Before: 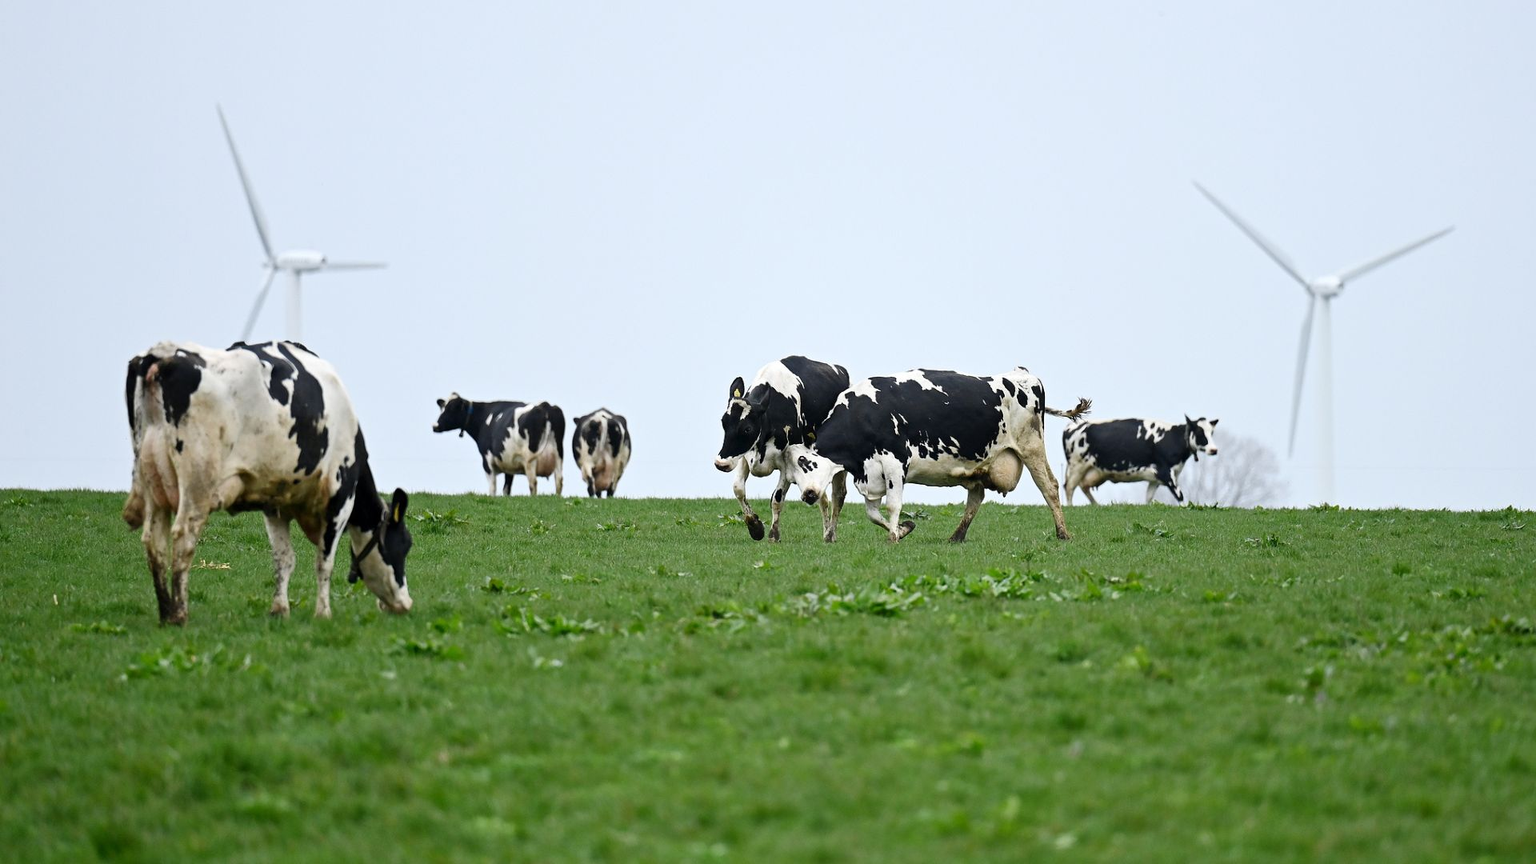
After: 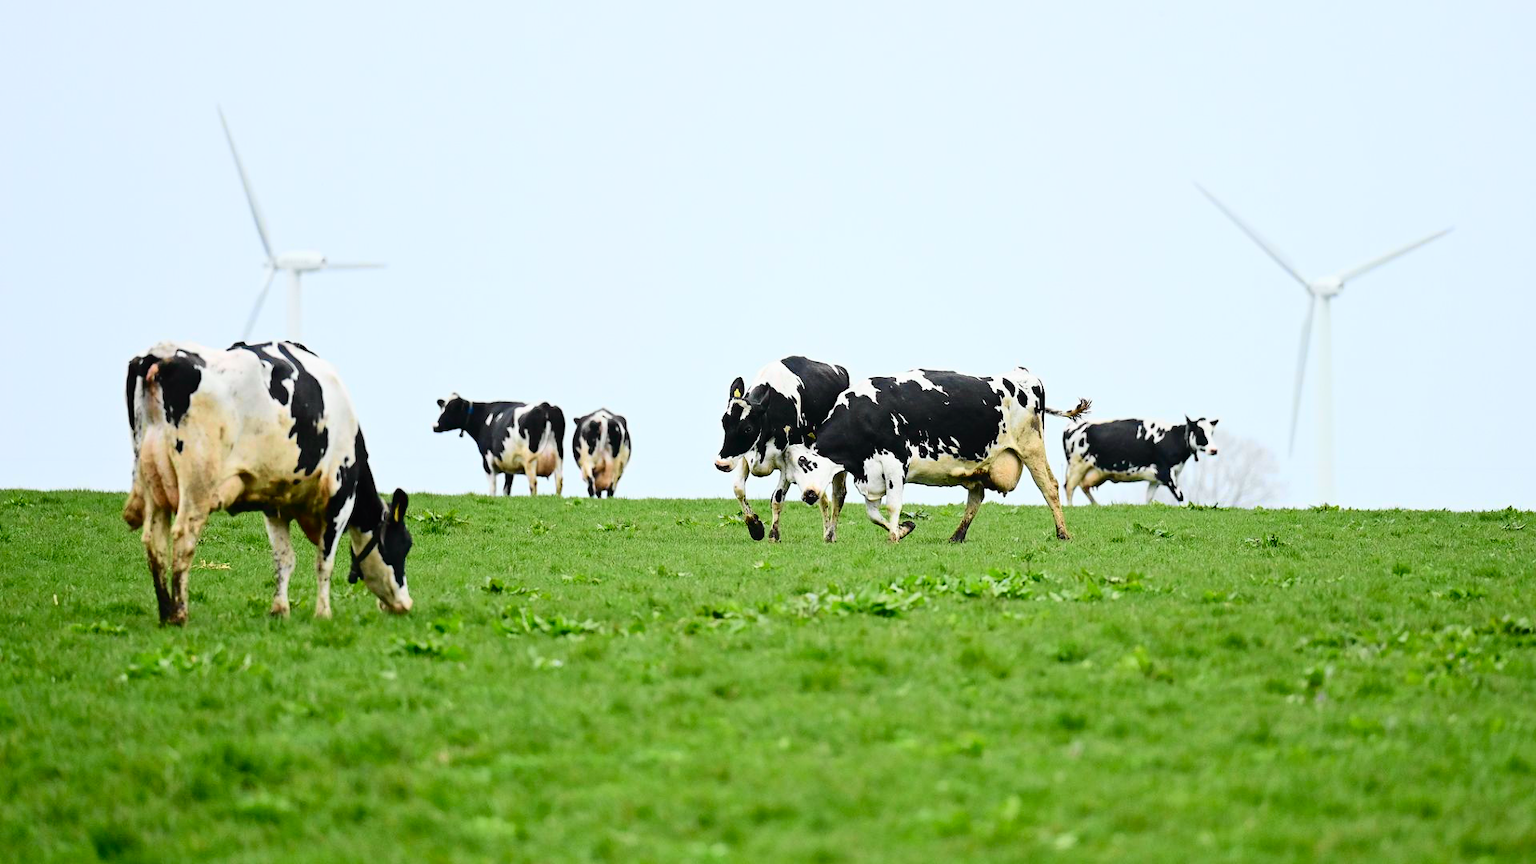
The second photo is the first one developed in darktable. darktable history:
tone curve: curves: ch0 [(0, 0.014) (0.12, 0.096) (0.386, 0.49) (0.54, 0.684) (0.751, 0.855) (0.89, 0.943) (0.998, 0.989)]; ch1 [(0, 0) (0.133, 0.099) (0.437, 0.41) (0.5, 0.5) (0.517, 0.536) (0.548, 0.575) (0.582, 0.631) (0.627, 0.688) (0.836, 0.868) (1, 1)]; ch2 [(0, 0) (0.374, 0.341) (0.456, 0.443) (0.478, 0.49) (0.501, 0.5) (0.528, 0.538) (0.55, 0.6) (0.572, 0.63) (0.702, 0.765) (1, 1)], color space Lab, independent channels, preserve colors none
color calibration: illuminant same as pipeline (D50), adaptation none (bypass)
